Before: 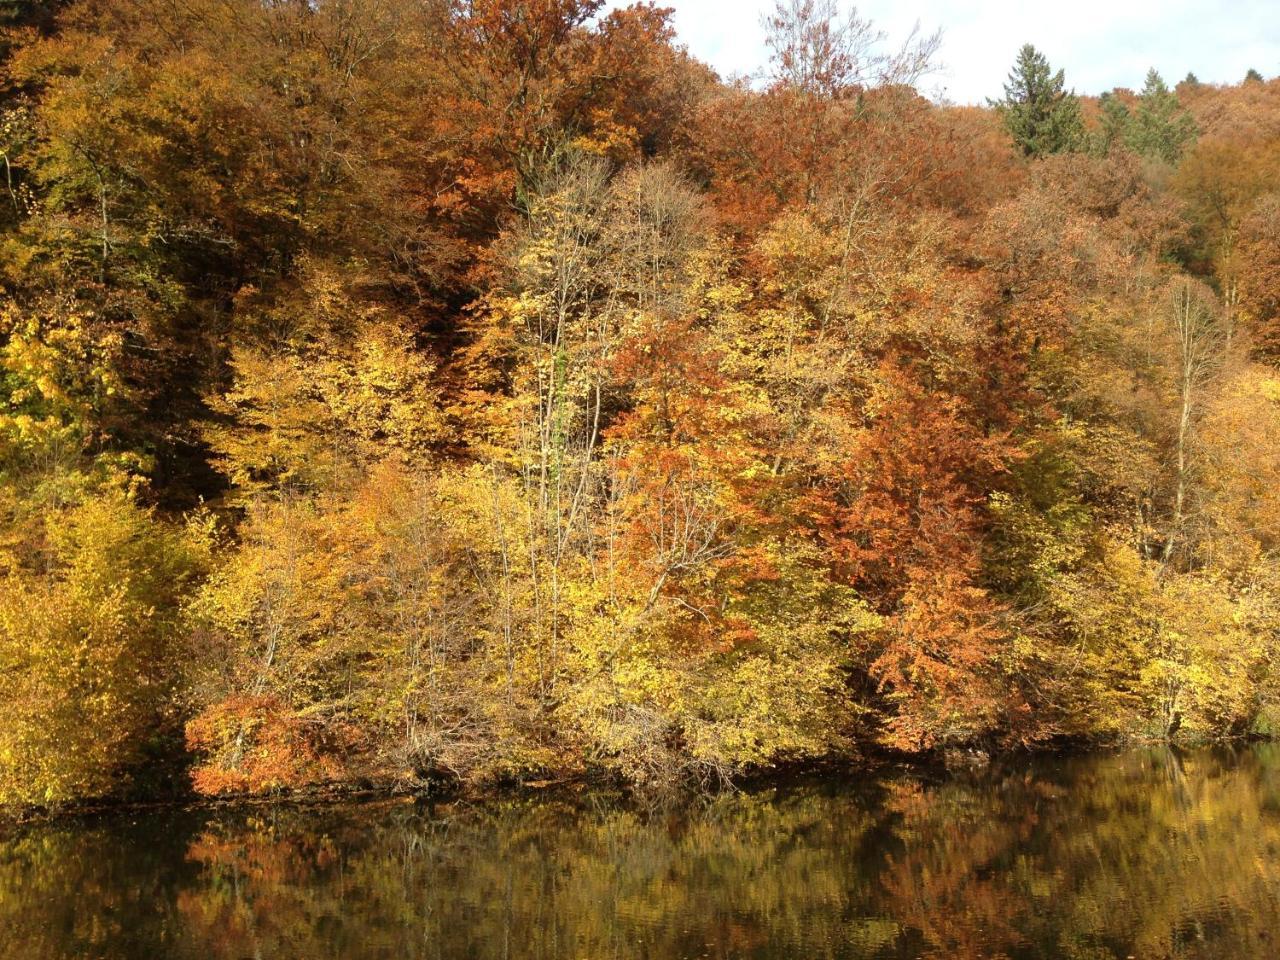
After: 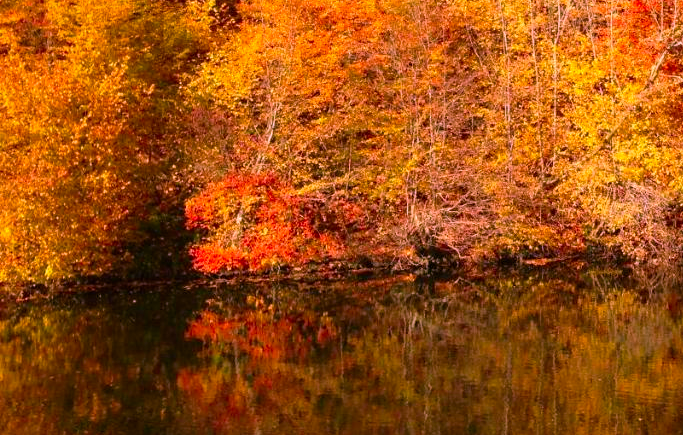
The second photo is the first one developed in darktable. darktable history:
color correction: highlights a* 18.91, highlights b* -12.08, saturation 1.66
crop and rotate: top 54.472%, right 46.637%, bottom 0.133%
haze removal: compatibility mode true, adaptive false
